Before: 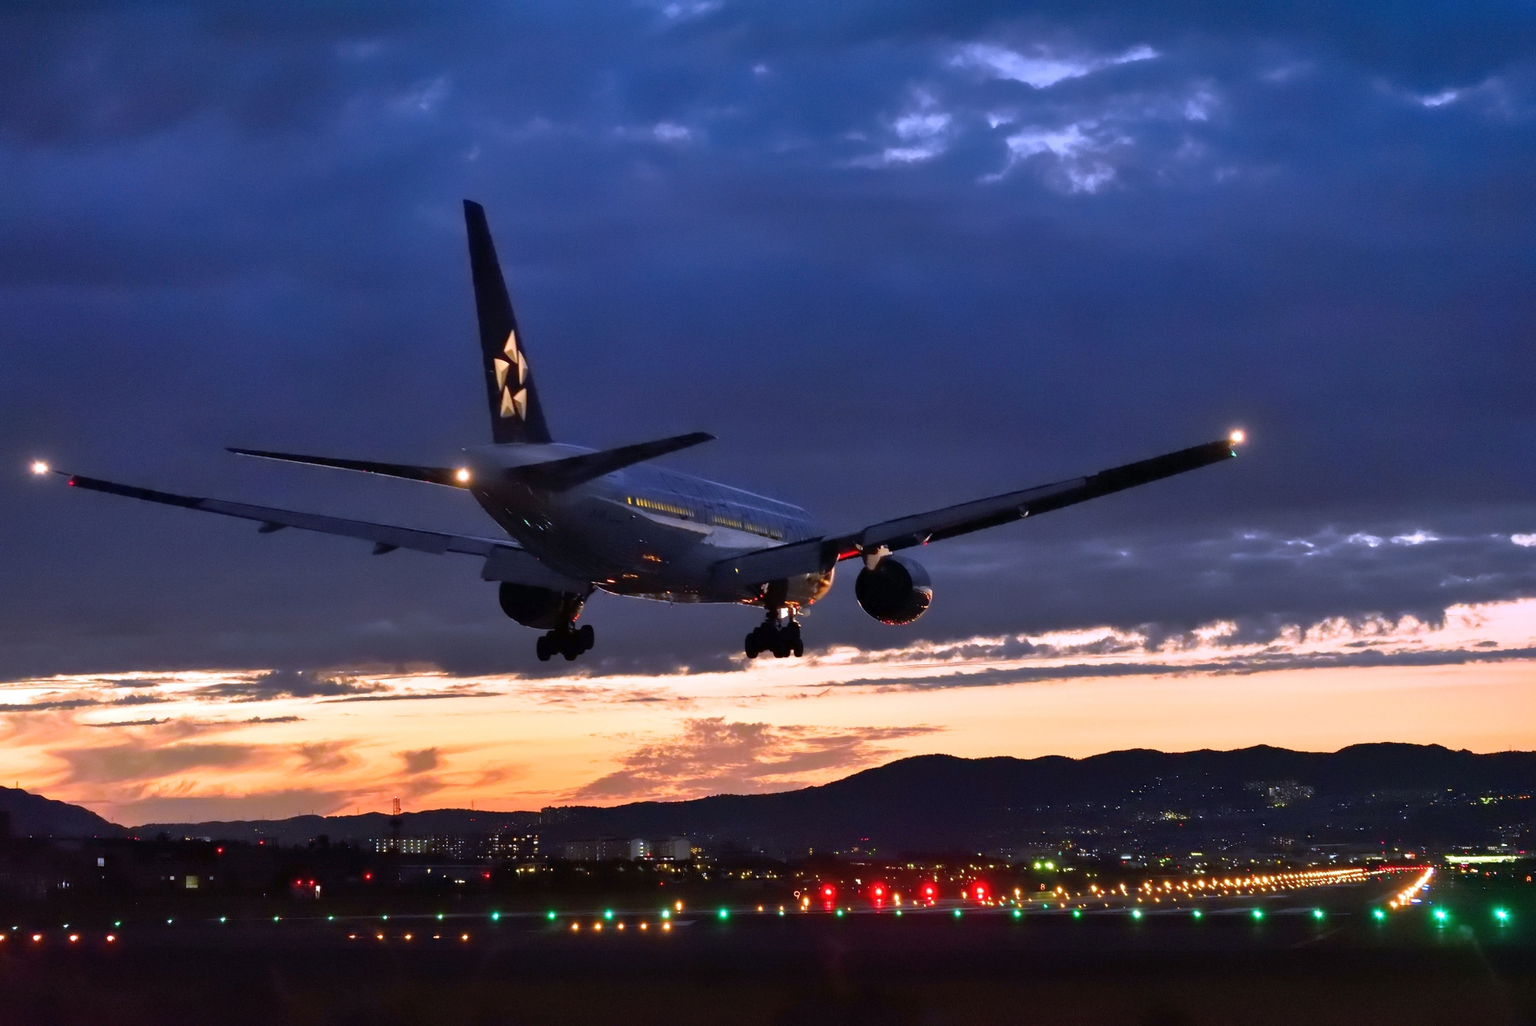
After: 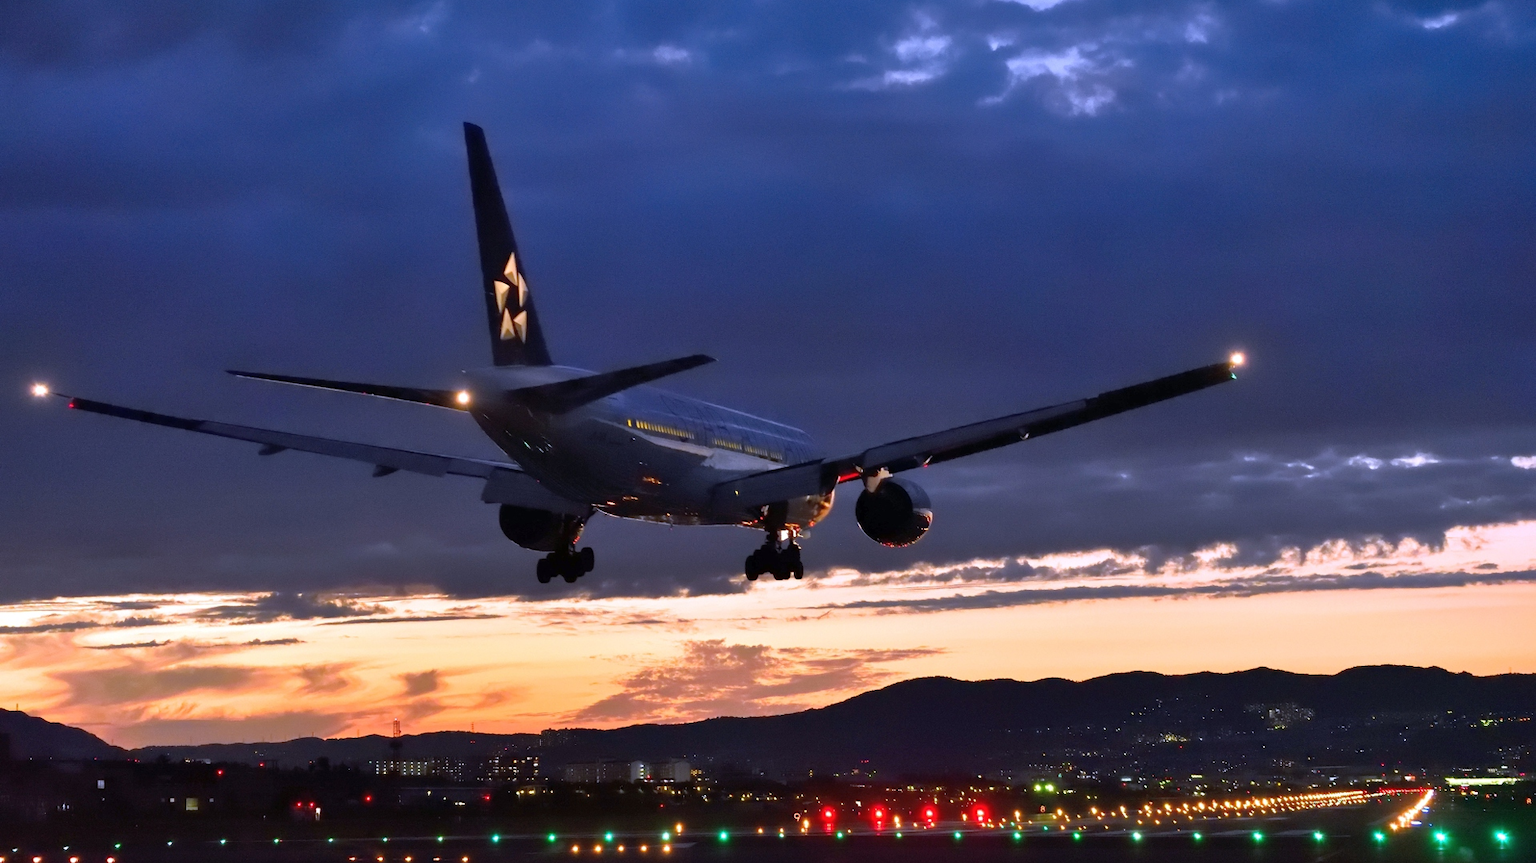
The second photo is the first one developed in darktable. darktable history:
crop: top 7.574%, bottom 8.224%
